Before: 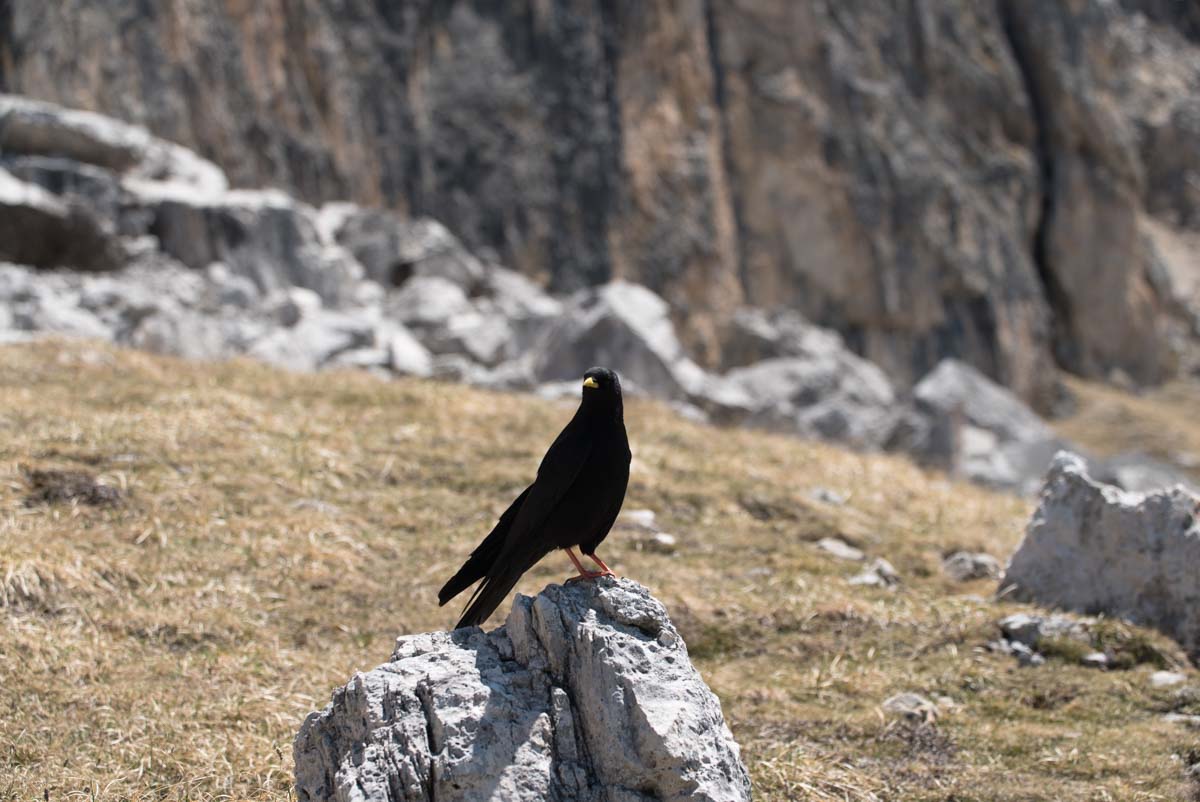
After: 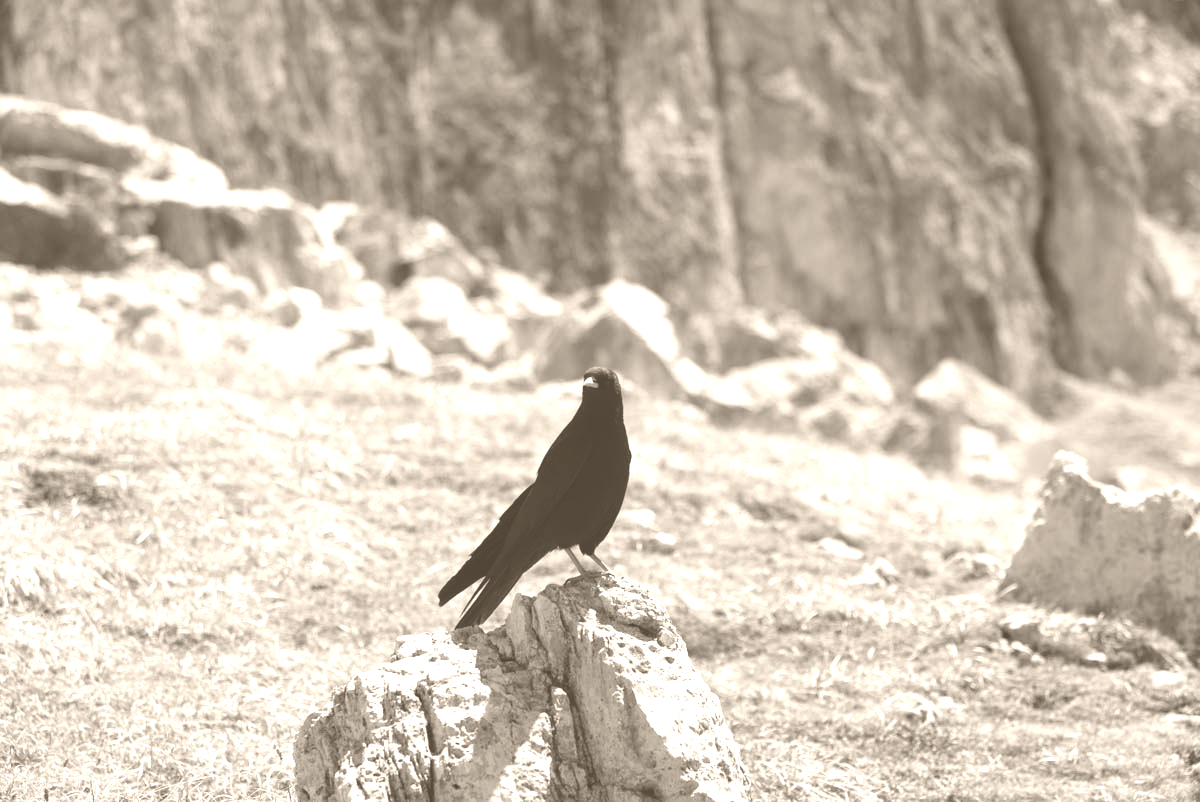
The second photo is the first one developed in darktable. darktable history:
color balance rgb: perceptual saturation grading › global saturation 30%, global vibrance 20%
colorize: hue 34.49°, saturation 35.33%, source mix 100%, version 1
